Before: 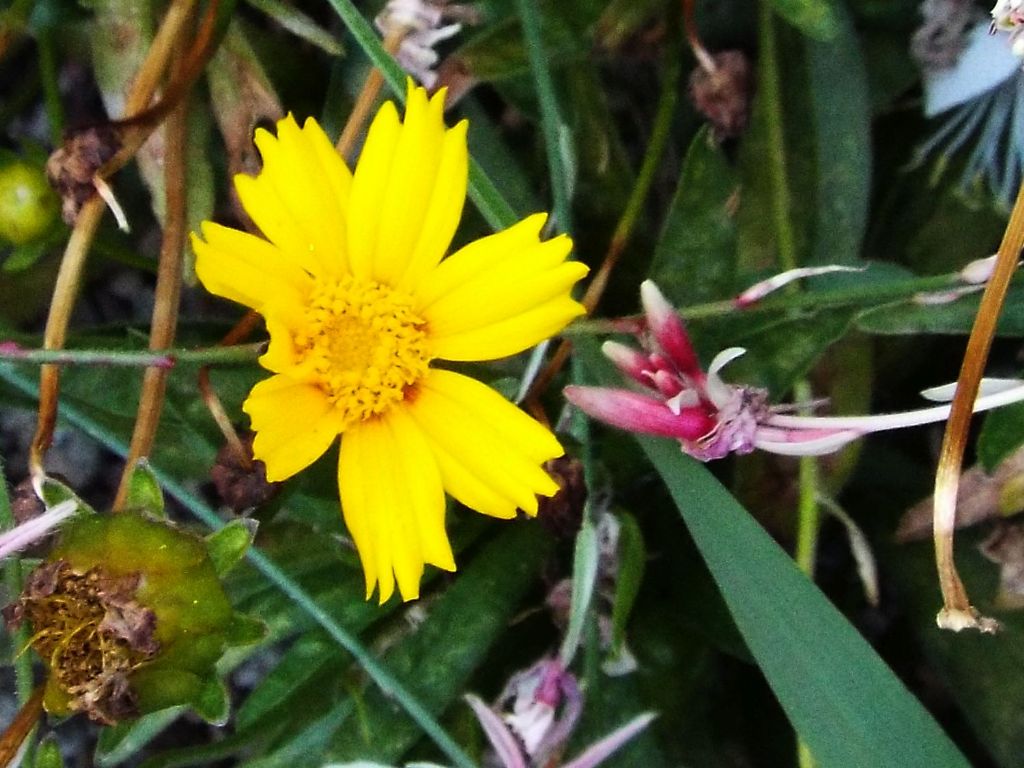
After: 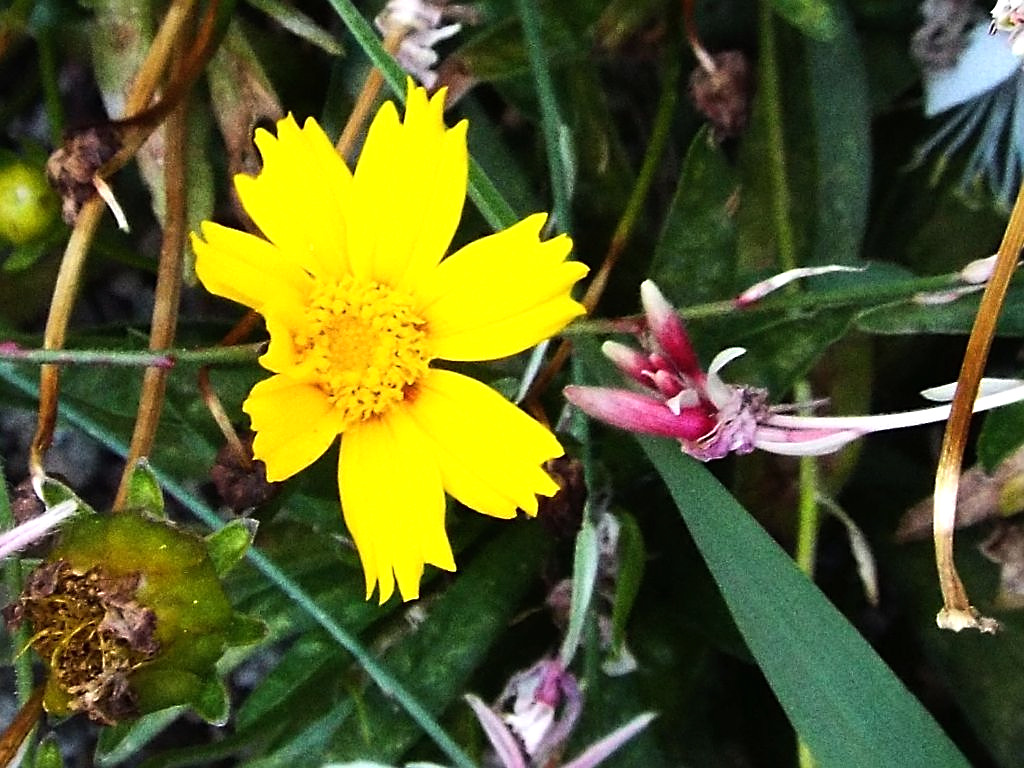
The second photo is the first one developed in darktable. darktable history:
tone equalizer: -8 EV -0.417 EV, -7 EV -0.389 EV, -6 EV -0.333 EV, -5 EV -0.222 EV, -3 EV 0.222 EV, -2 EV 0.333 EV, -1 EV 0.389 EV, +0 EV 0.417 EV, edges refinement/feathering 500, mask exposure compensation -1.57 EV, preserve details no
local contrast: mode bilateral grid, contrast 100, coarseness 100, detail 94%, midtone range 0.2
sharpen: on, module defaults
color correction: highlights a* 0.003, highlights b* -0.283
